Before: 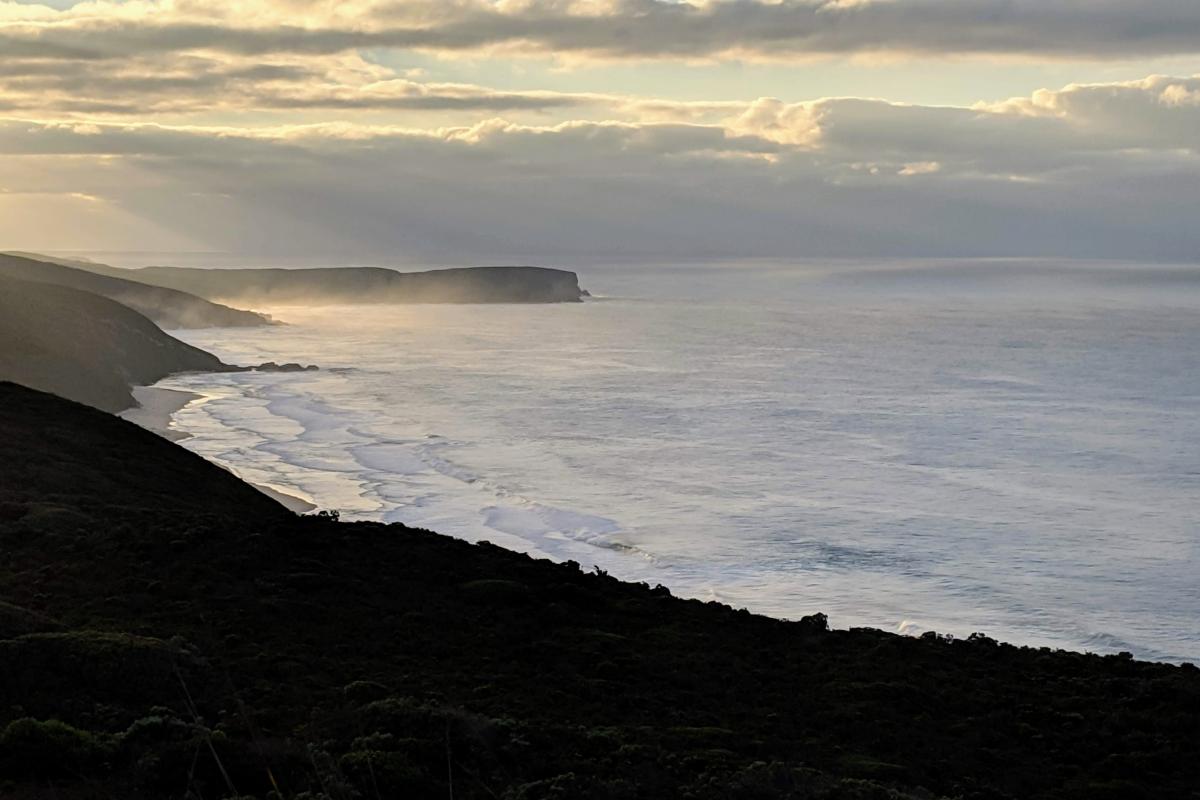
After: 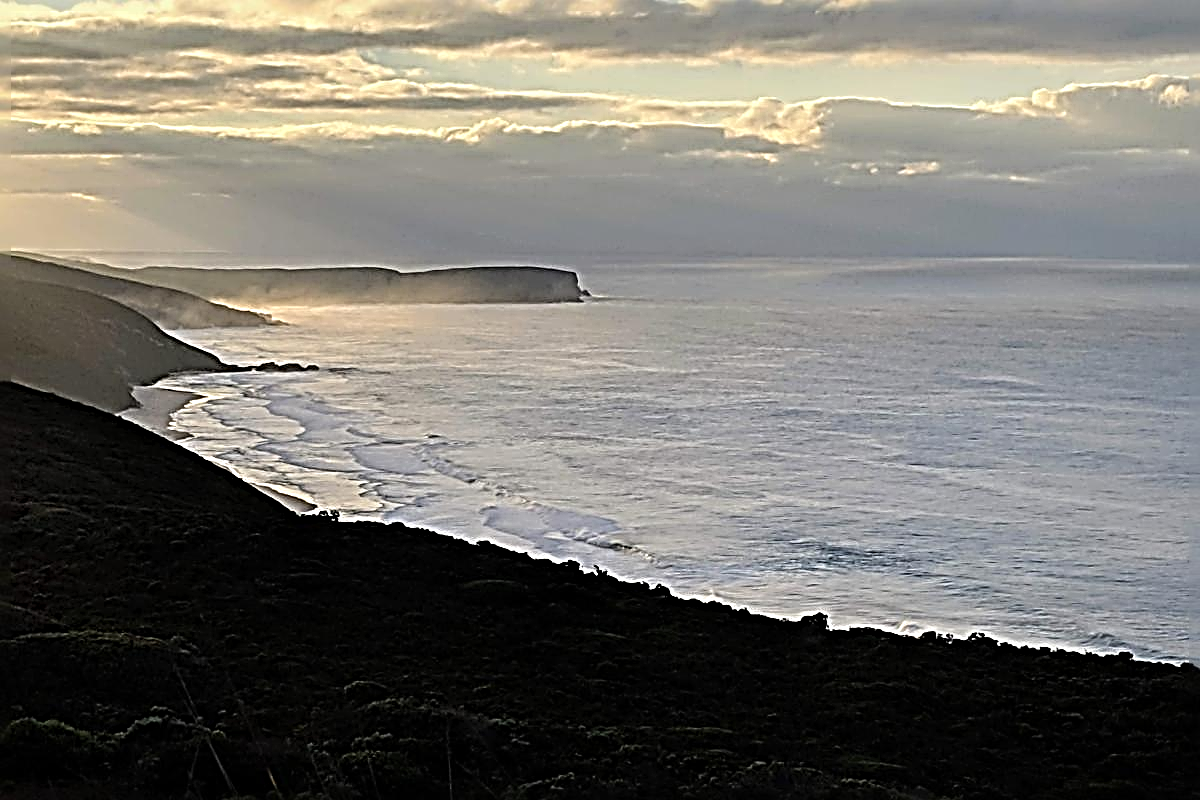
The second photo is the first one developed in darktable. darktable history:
sharpen: radius 4.005, amount 1.992
